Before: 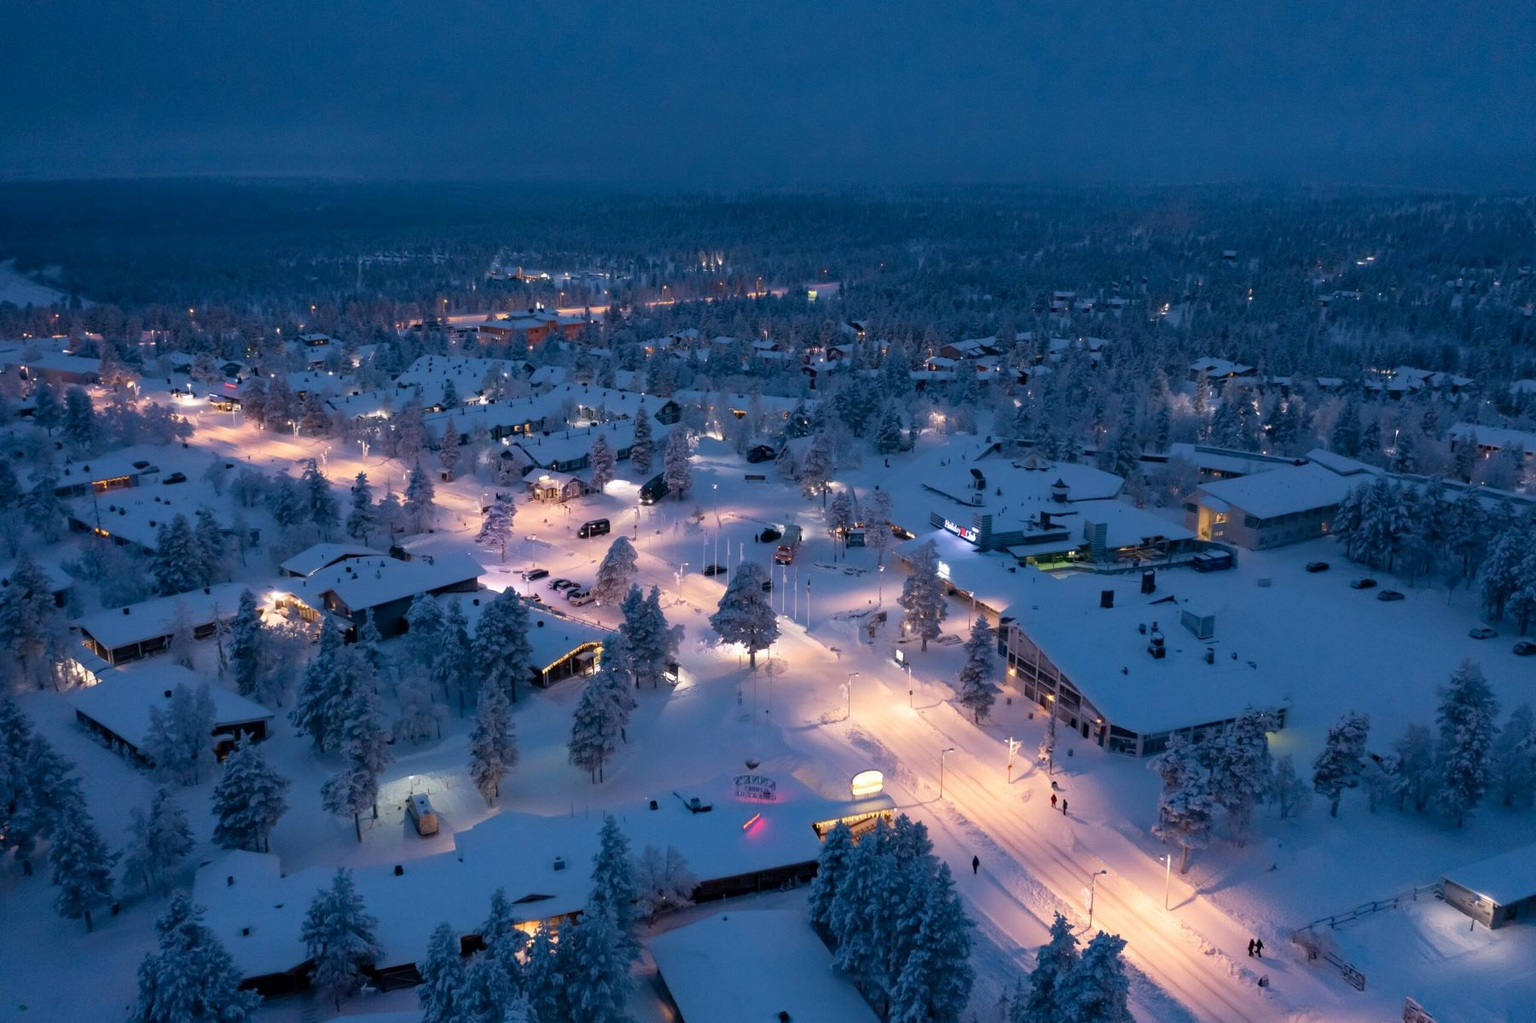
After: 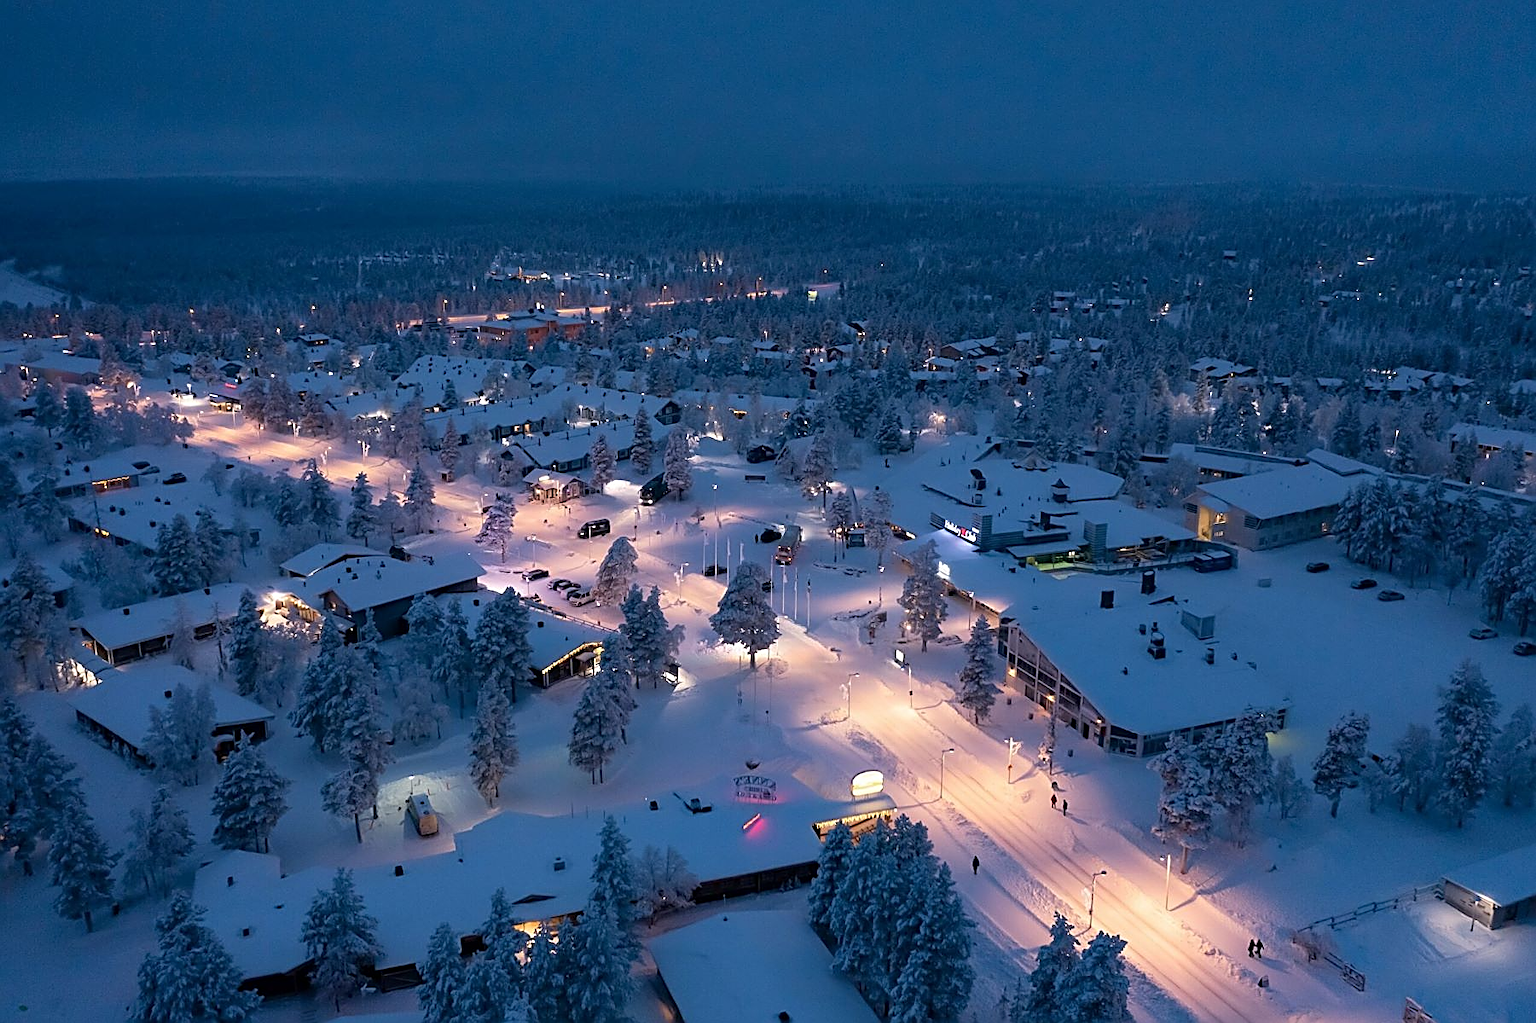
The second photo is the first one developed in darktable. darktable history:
sharpen: amount 0.986
